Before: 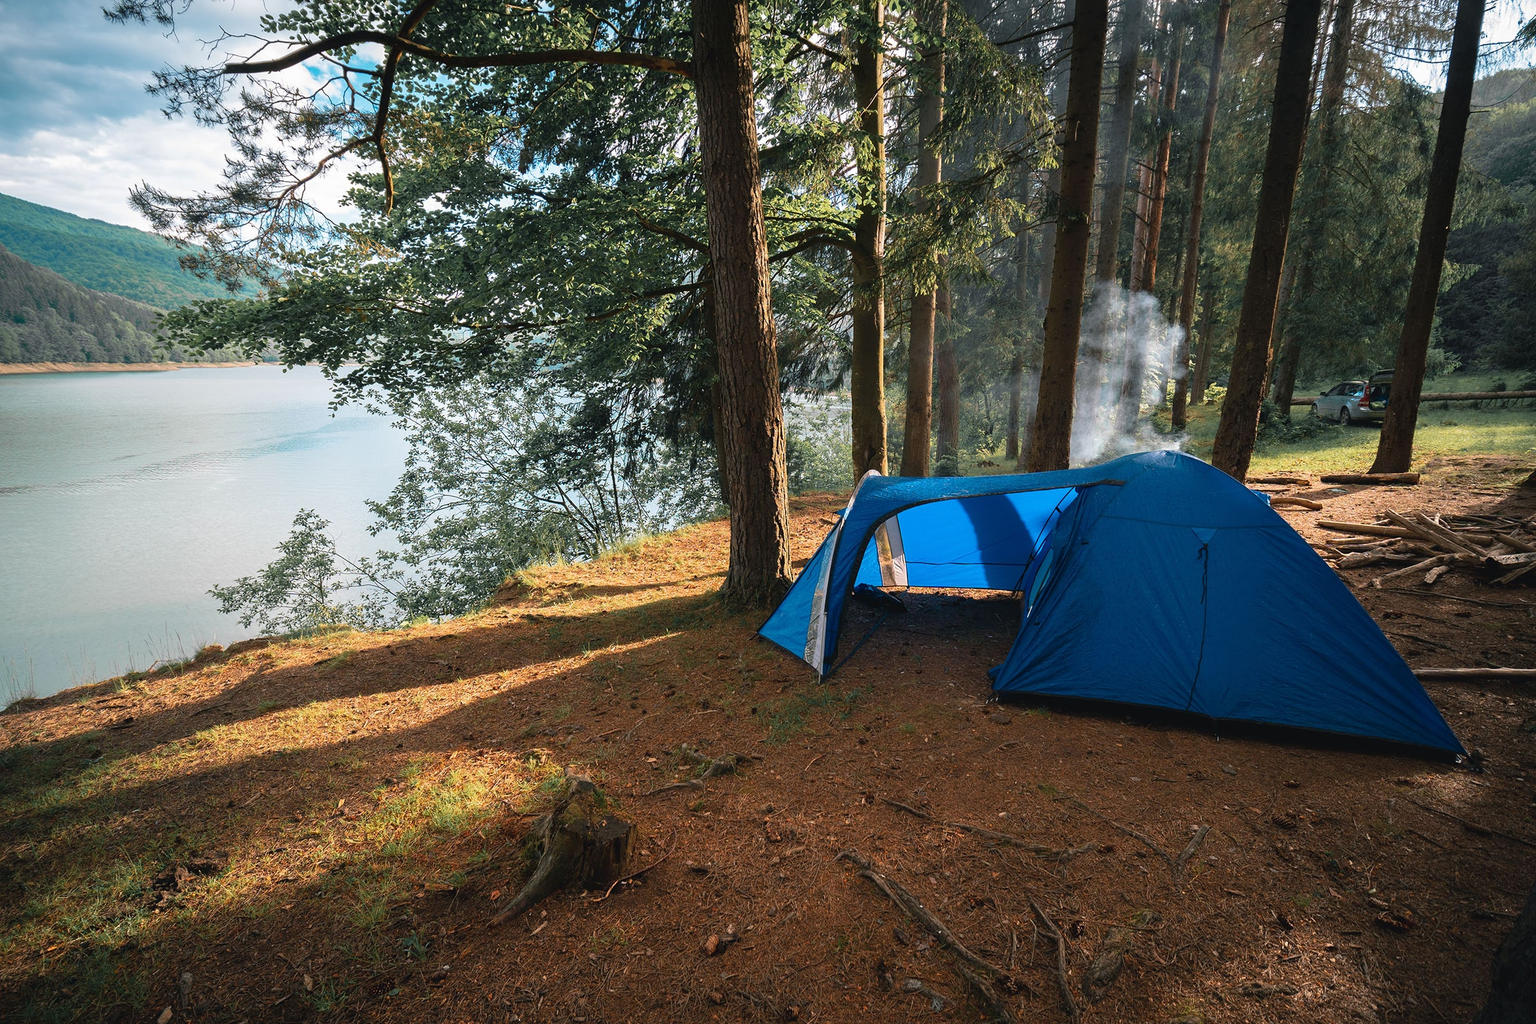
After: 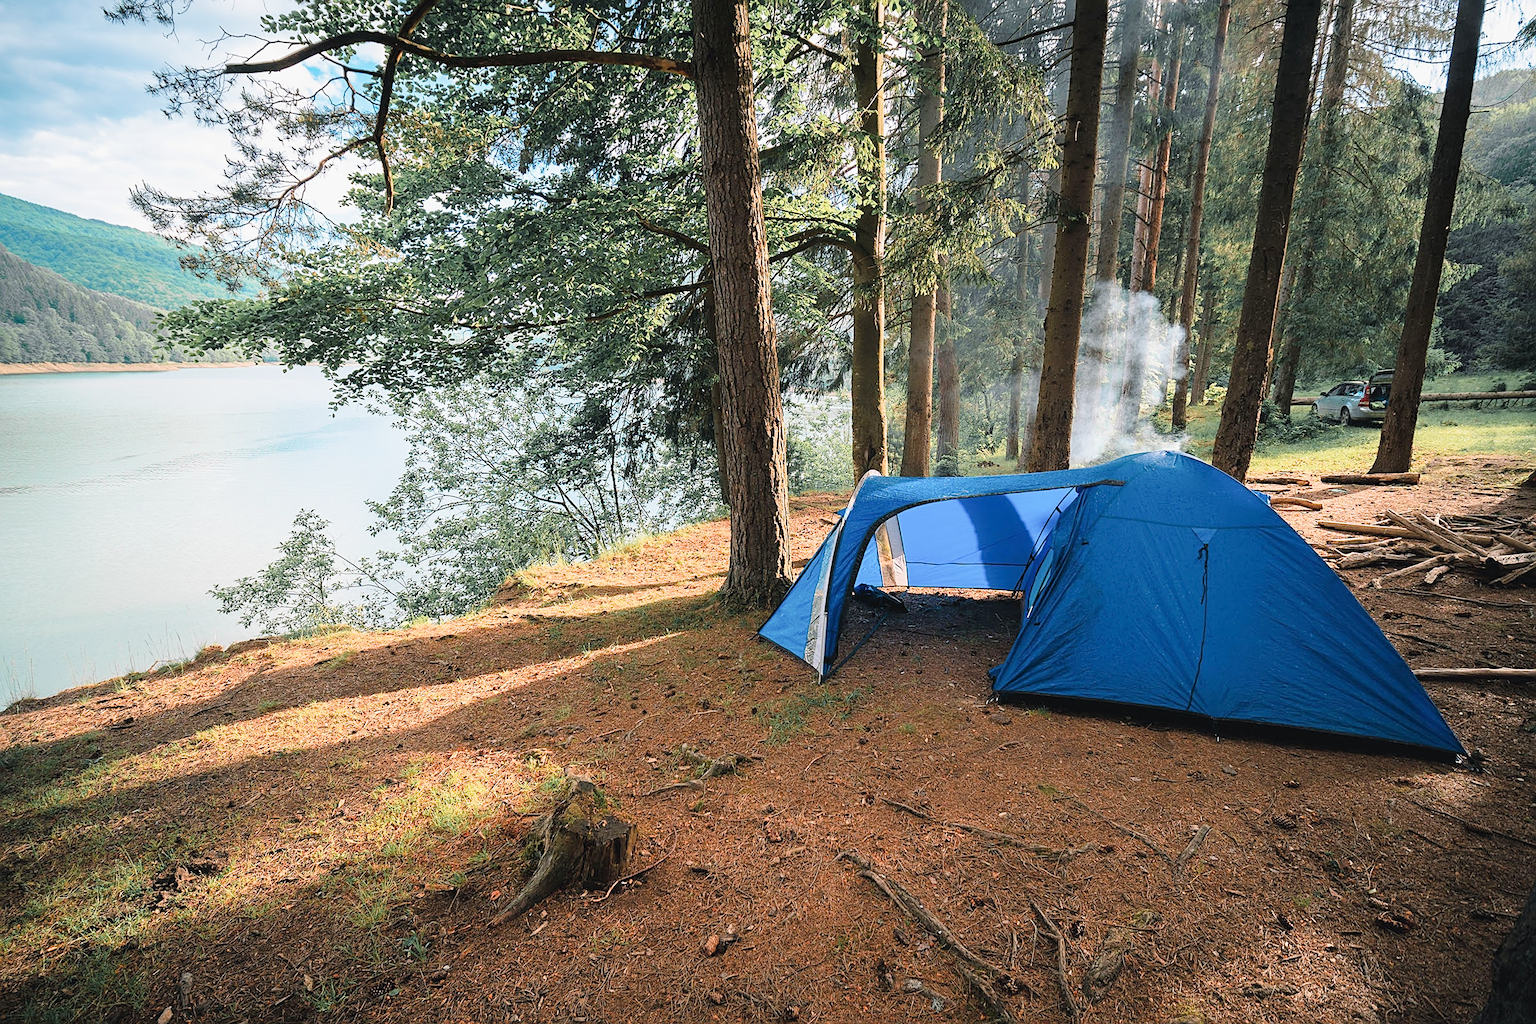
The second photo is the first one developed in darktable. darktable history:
exposure: black level correction 0, exposure 1.388 EV, compensate exposure bias true, compensate highlight preservation false
filmic rgb: black relative exposure -7.65 EV, white relative exposure 4.56 EV, hardness 3.61
sharpen: on, module defaults
